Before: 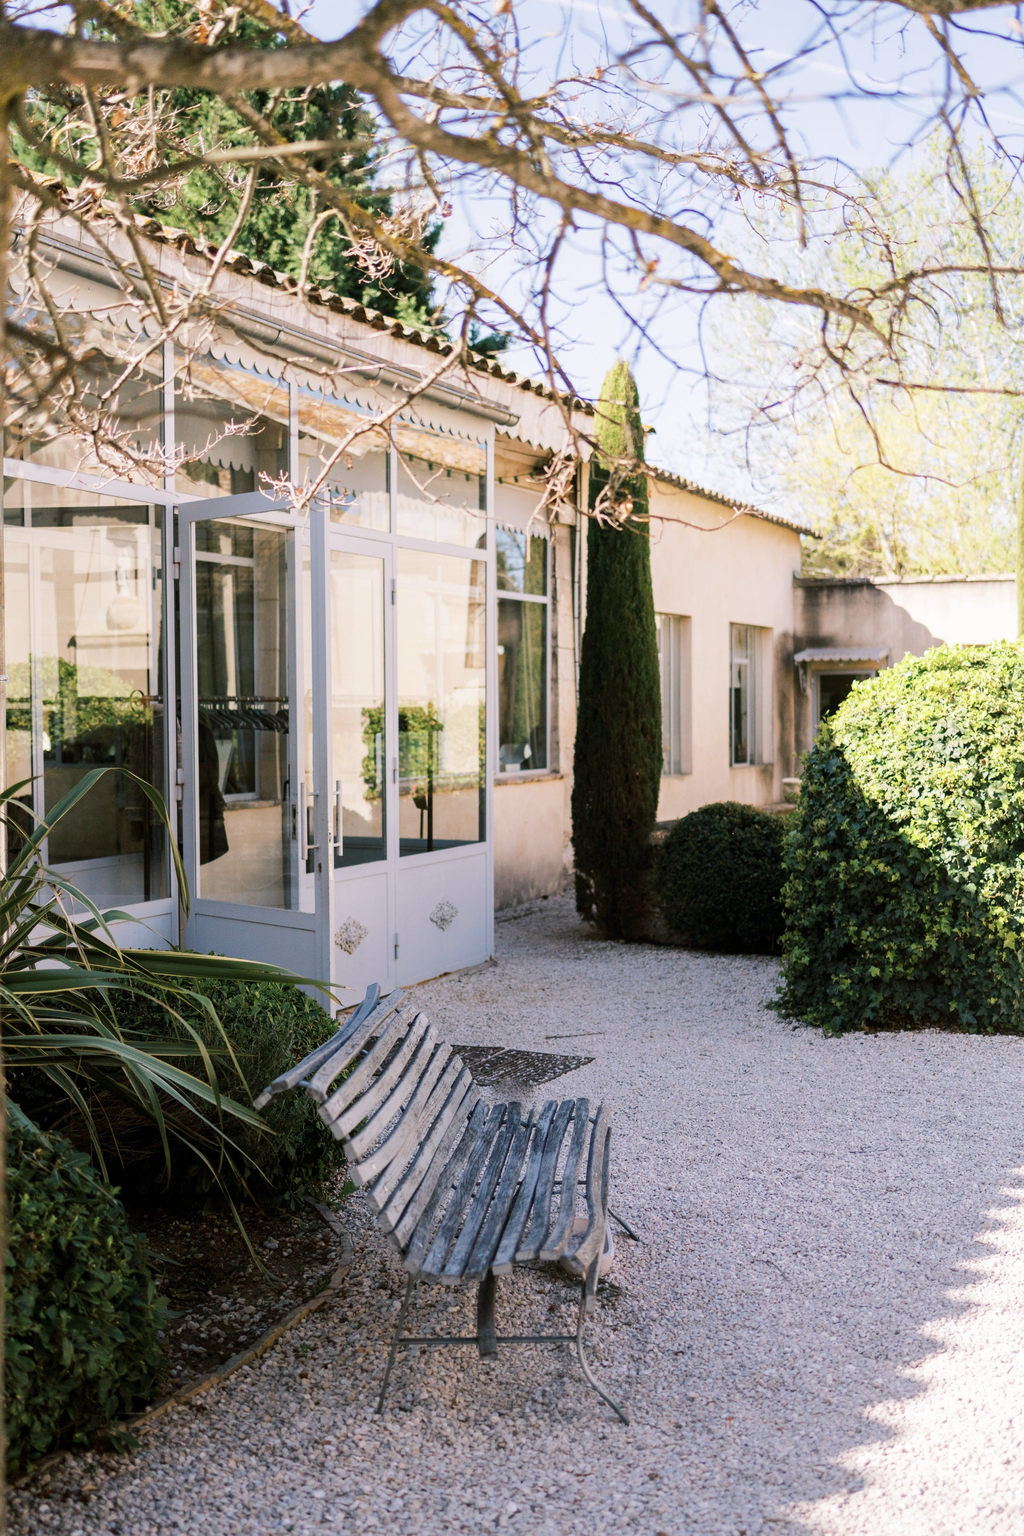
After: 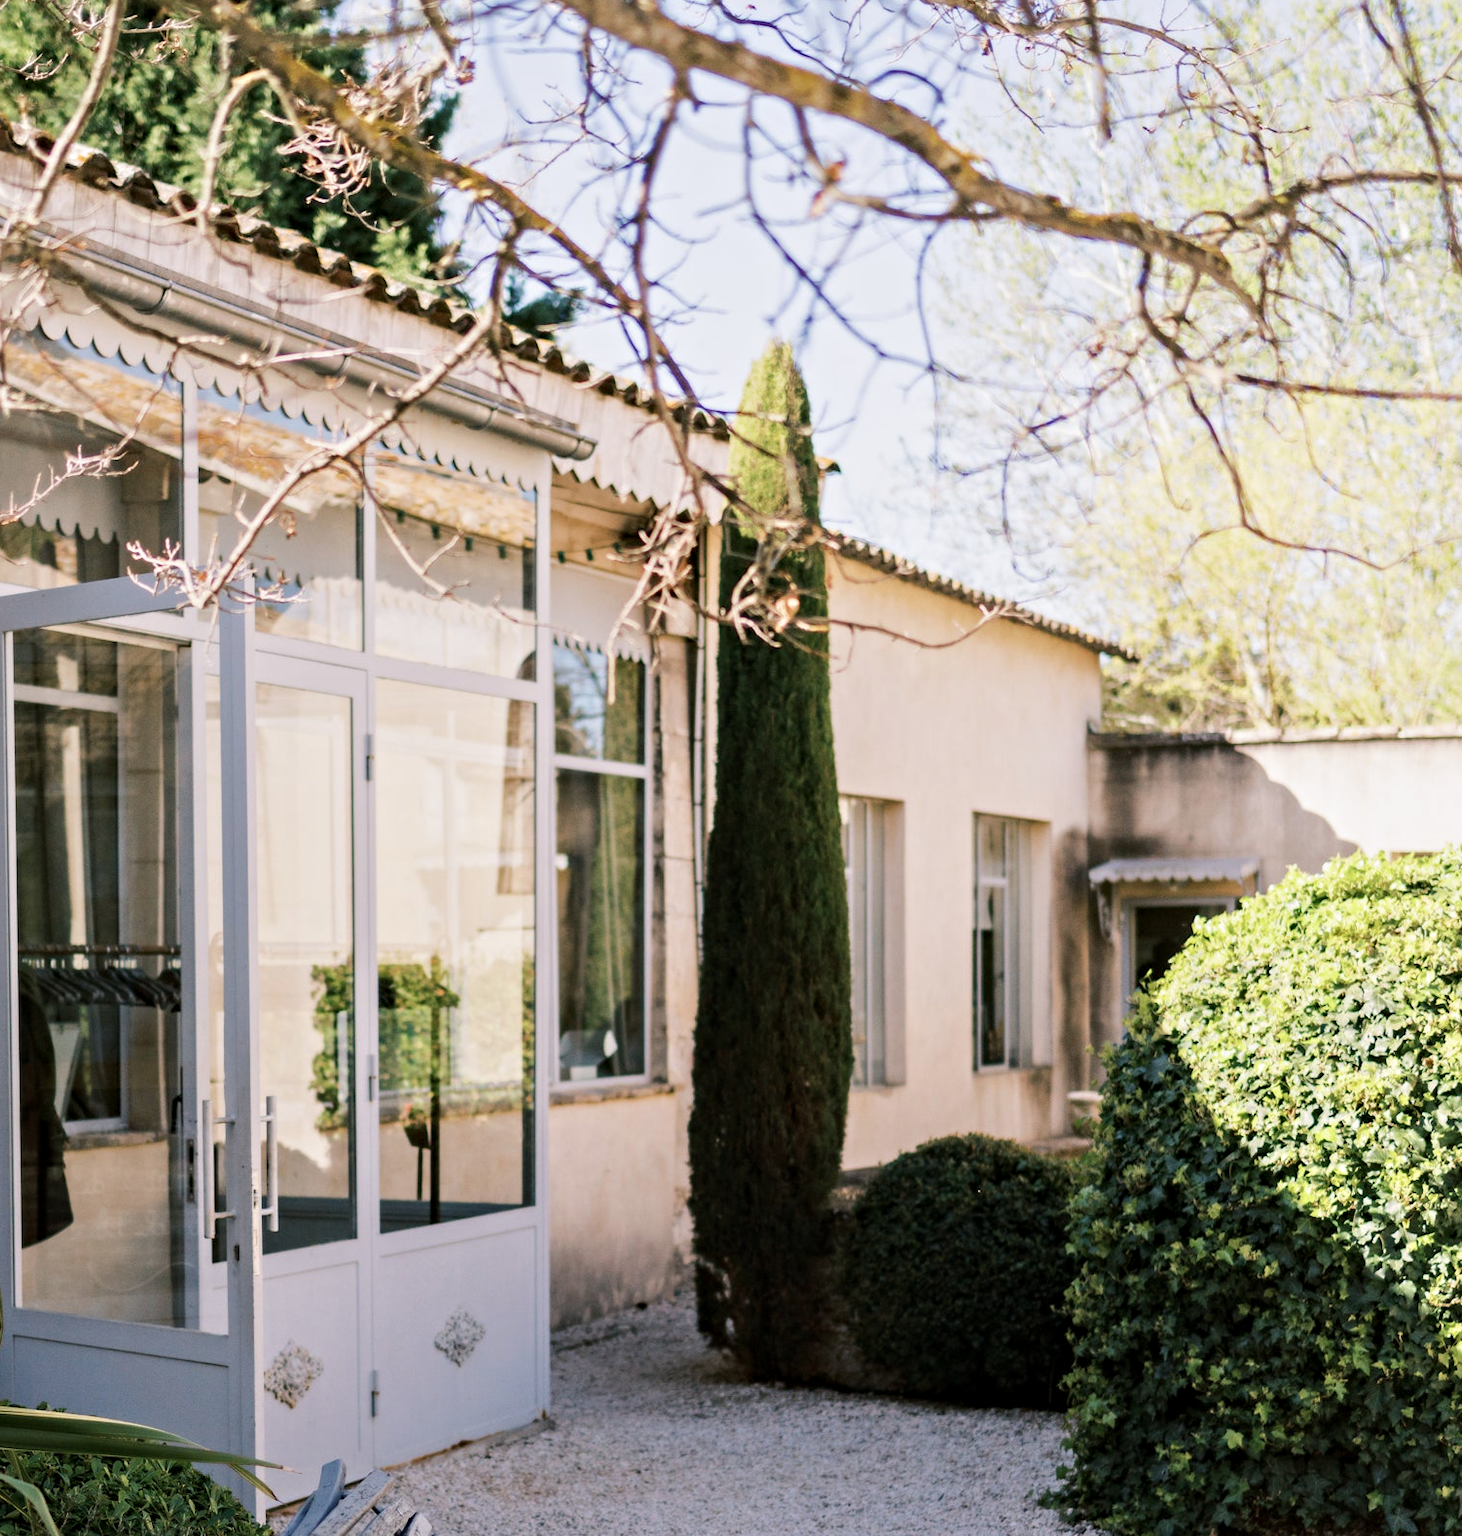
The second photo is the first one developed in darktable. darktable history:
exposure: exposure -0.116 EV, compensate exposure bias true, compensate highlight preservation false
crop: left 18.38%, top 11.092%, right 2.134%, bottom 33.217%
contrast equalizer: y [[0.5, 0.5, 0.544, 0.569, 0.5, 0.5], [0.5 ×6], [0.5 ×6], [0 ×6], [0 ×6]]
